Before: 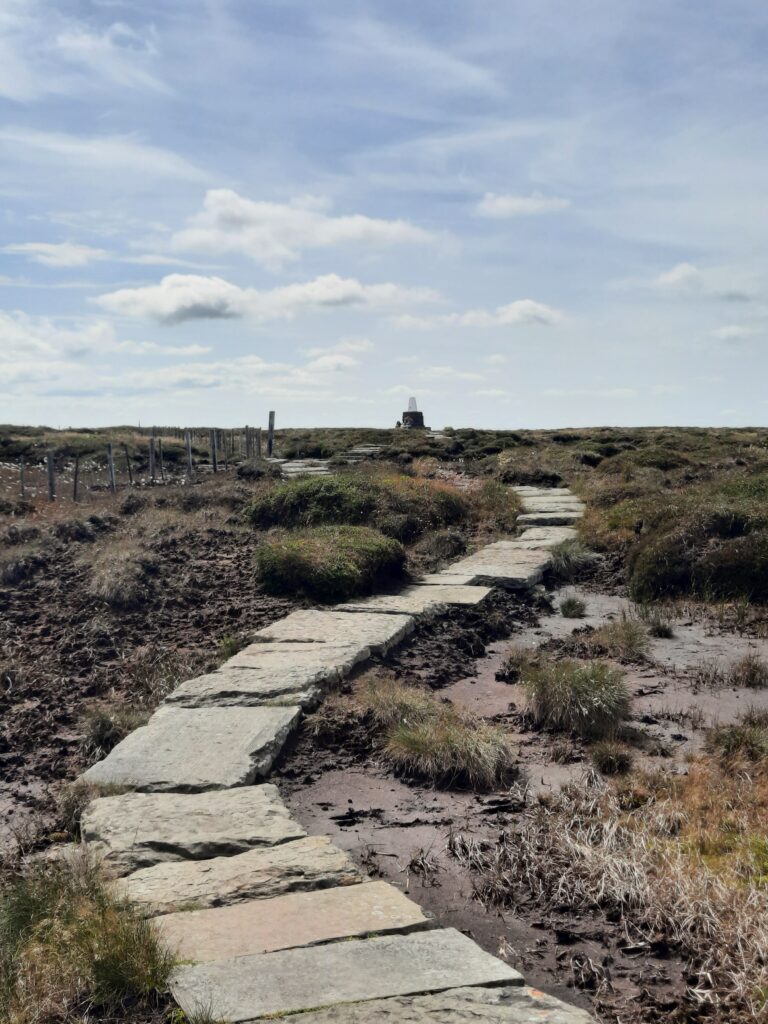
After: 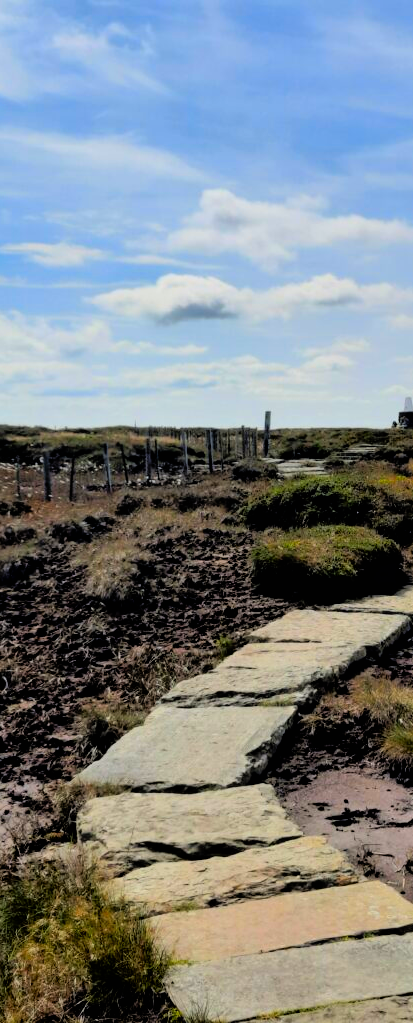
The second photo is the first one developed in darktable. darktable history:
filmic rgb: black relative exposure -4 EV, white relative exposure 3 EV, hardness 3.02, contrast 1.5
crop: left 0.587%, right 45.588%, bottom 0.086%
contrast brightness saturation: saturation 0.1
color contrast: green-magenta contrast 1.55, blue-yellow contrast 1.83
shadows and highlights: on, module defaults
